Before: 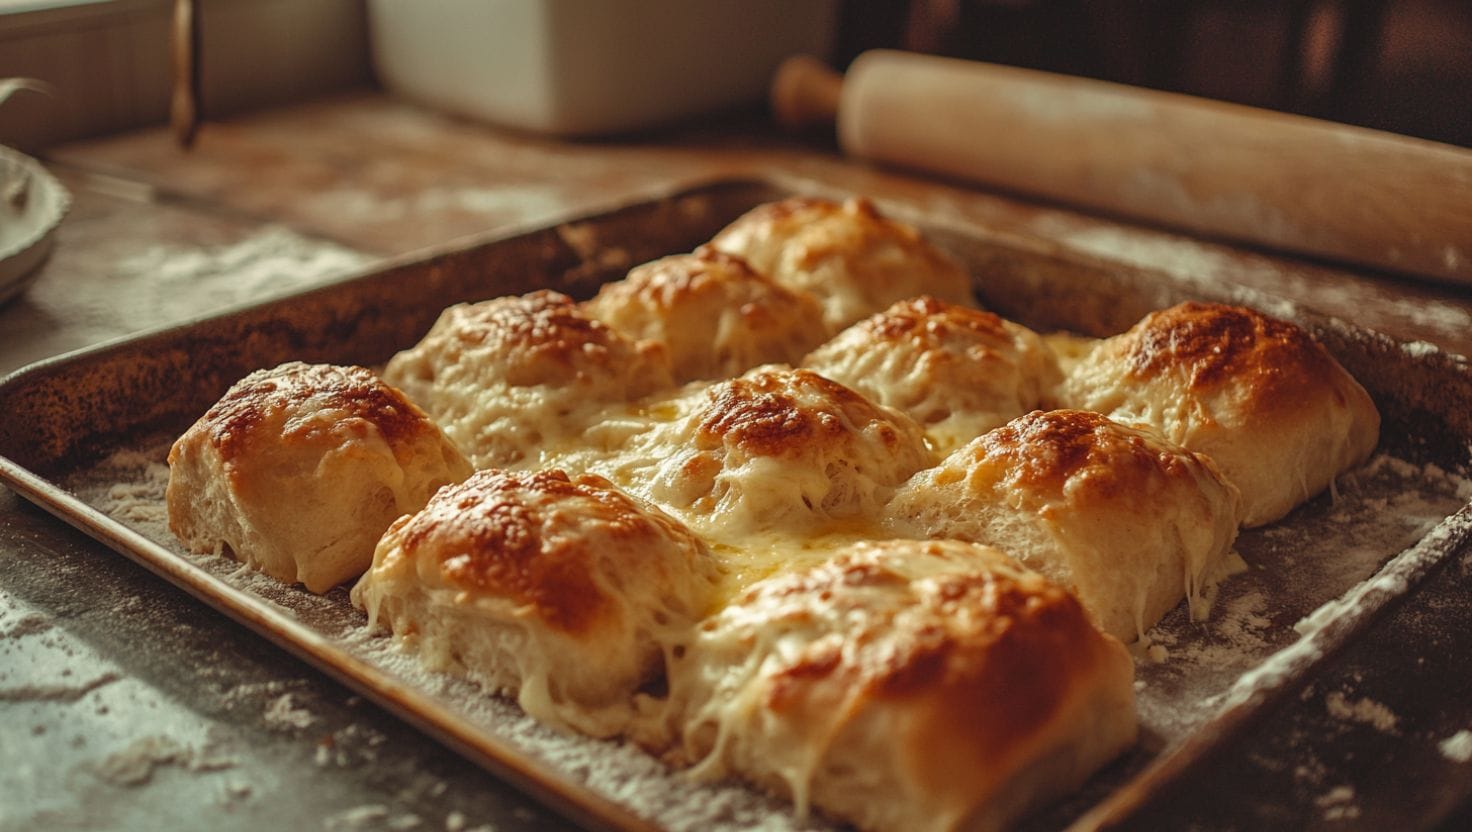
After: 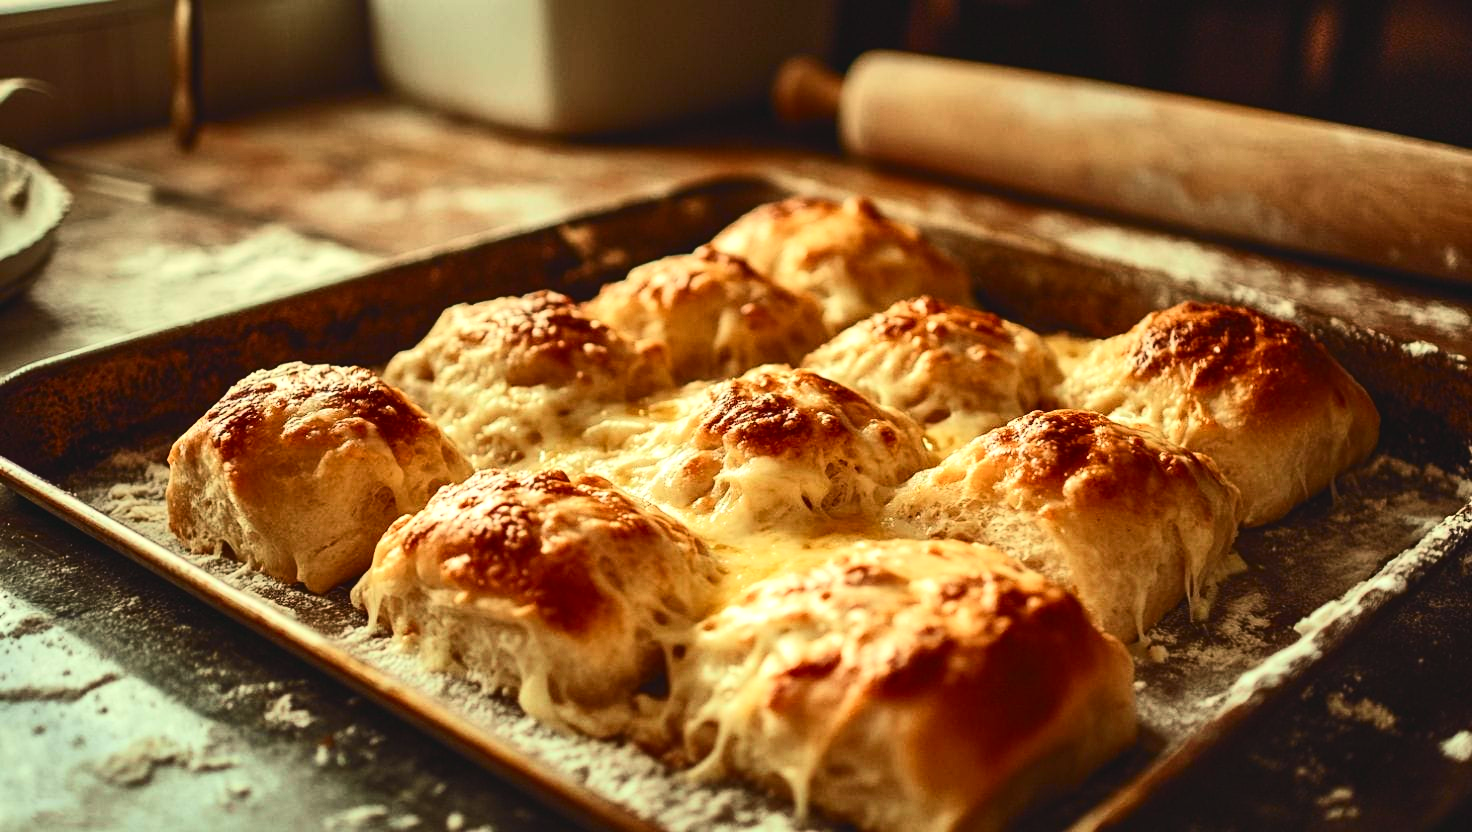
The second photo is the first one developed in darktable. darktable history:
tone curve: curves: ch0 [(0, 0.028) (0.037, 0.05) (0.123, 0.108) (0.19, 0.164) (0.269, 0.247) (0.475, 0.533) (0.595, 0.695) (0.718, 0.823) (0.855, 0.913) (1, 0.982)]; ch1 [(0, 0) (0.243, 0.245) (0.427, 0.41) (0.493, 0.481) (0.505, 0.502) (0.536, 0.545) (0.56, 0.582) (0.611, 0.644) (0.769, 0.807) (1, 1)]; ch2 [(0, 0) (0.249, 0.216) (0.349, 0.321) (0.424, 0.442) (0.476, 0.483) (0.498, 0.499) (0.517, 0.519) (0.532, 0.55) (0.569, 0.608) (0.614, 0.661) (0.706, 0.75) (0.808, 0.809) (0.991, 0.968)], color space Lab, independent channels, preserve colors none
tone equalizer: -8 EV -0.75 EV, -7 EV -0.7 EV, -6 EV -0.6 EV, -5 EV -0.4 EV, -3 EV 0.4 EV, -2 EV 0.6 EV, -1 EV 0.7 EV, +0 EV 0.75 EV, edges refinement/feathering 500, mask exposure compensation -1.57 EV, preserve details no
